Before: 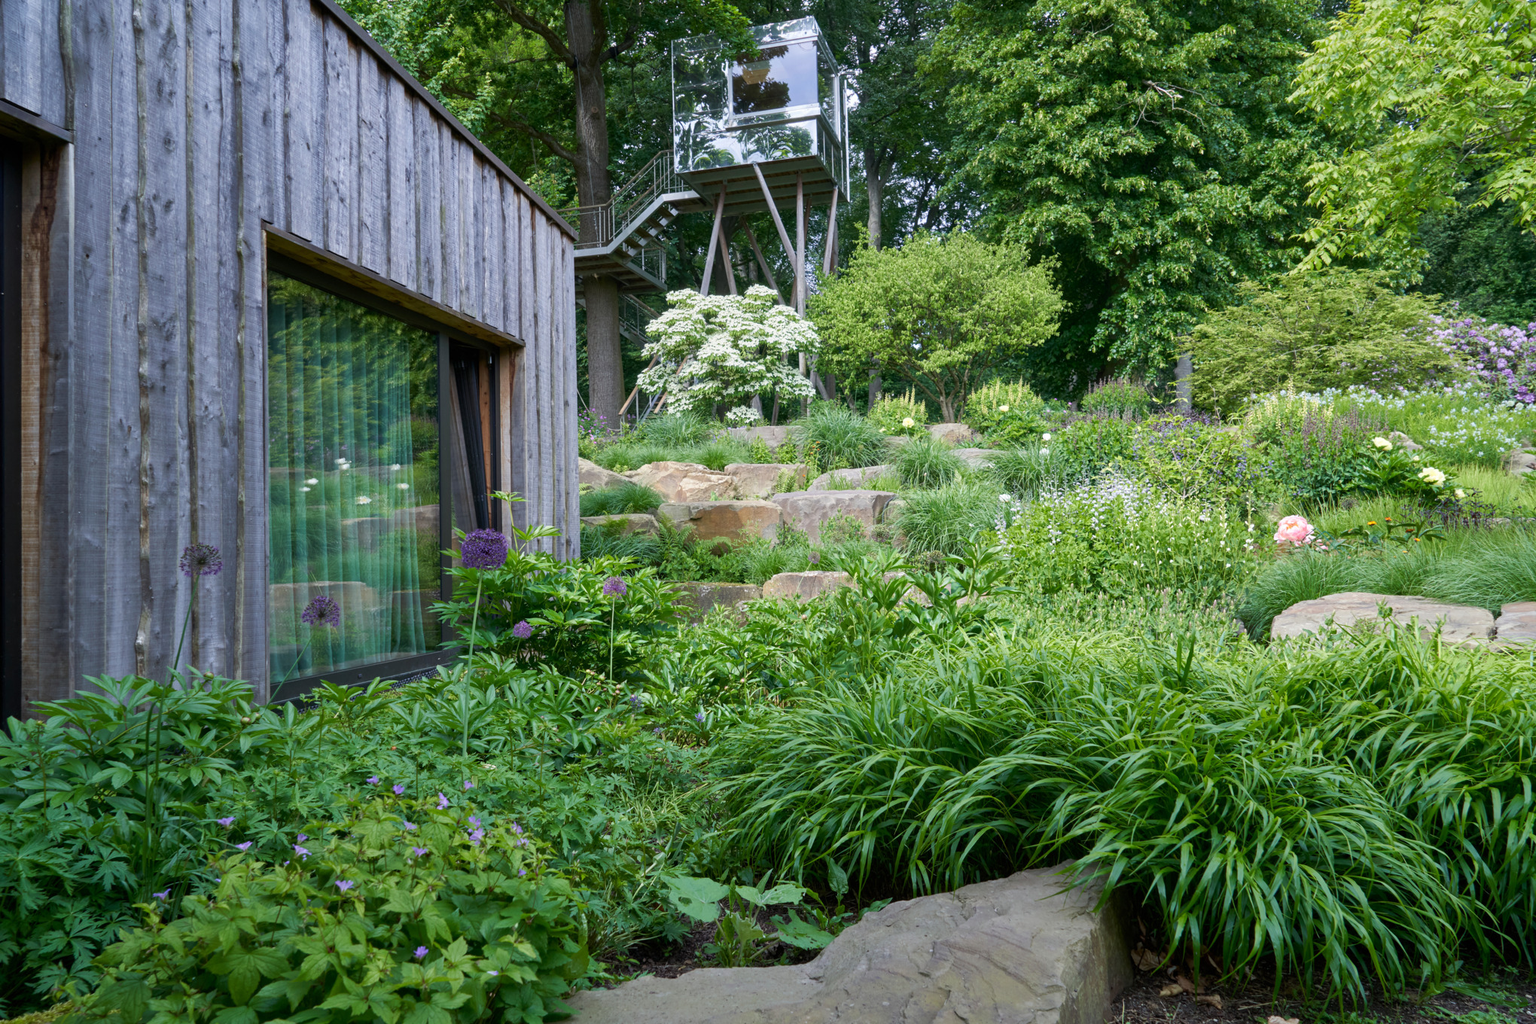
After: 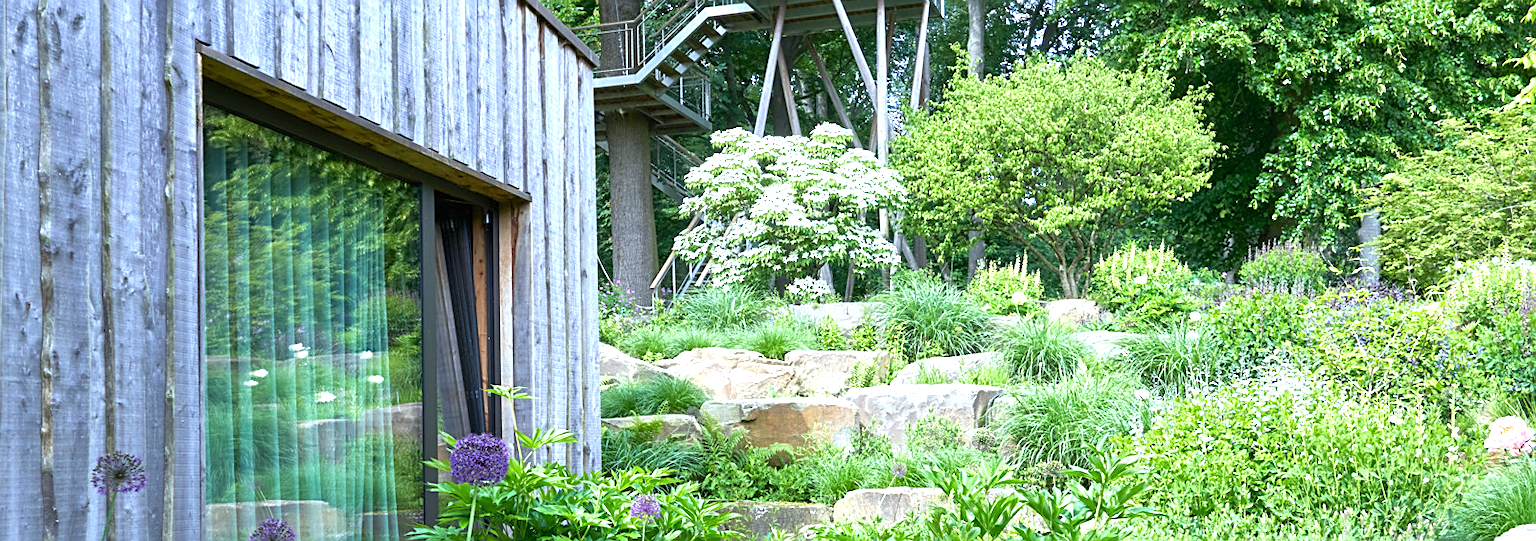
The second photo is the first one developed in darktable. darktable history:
white balance: red 0.925, blue 1.046
crop: left 7.036%, top 18.398%, right 14.379%, bottom 40.043%
sharpen: on, module defaults
exposure: exposure 1.15 EV, compensate highlight preservation false
